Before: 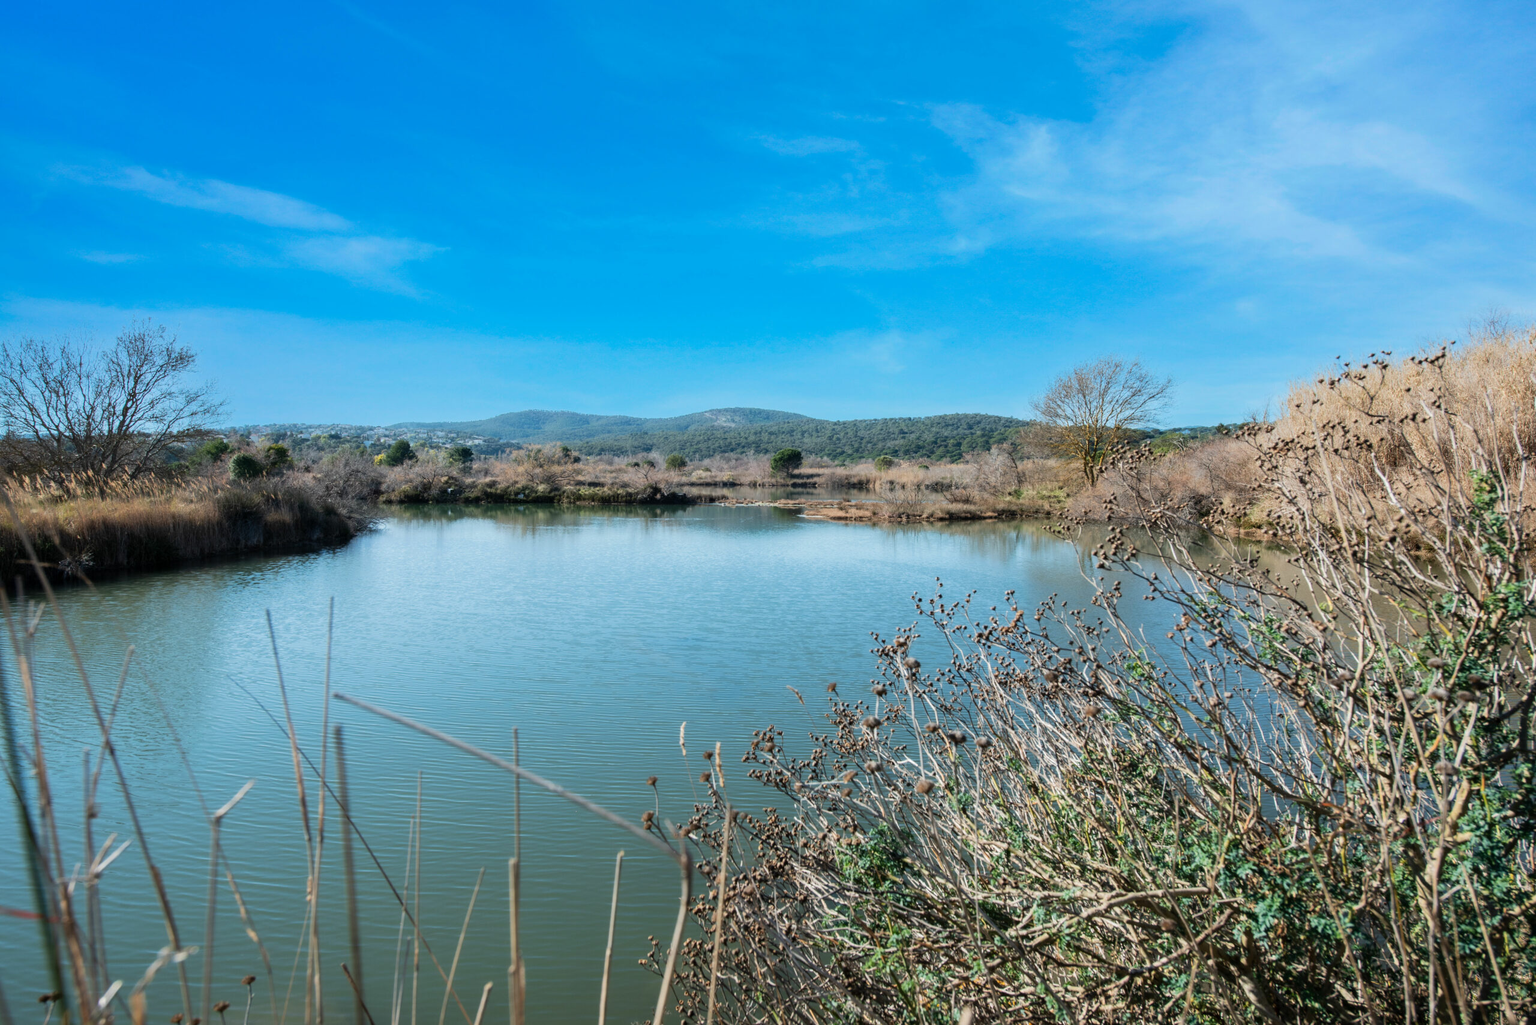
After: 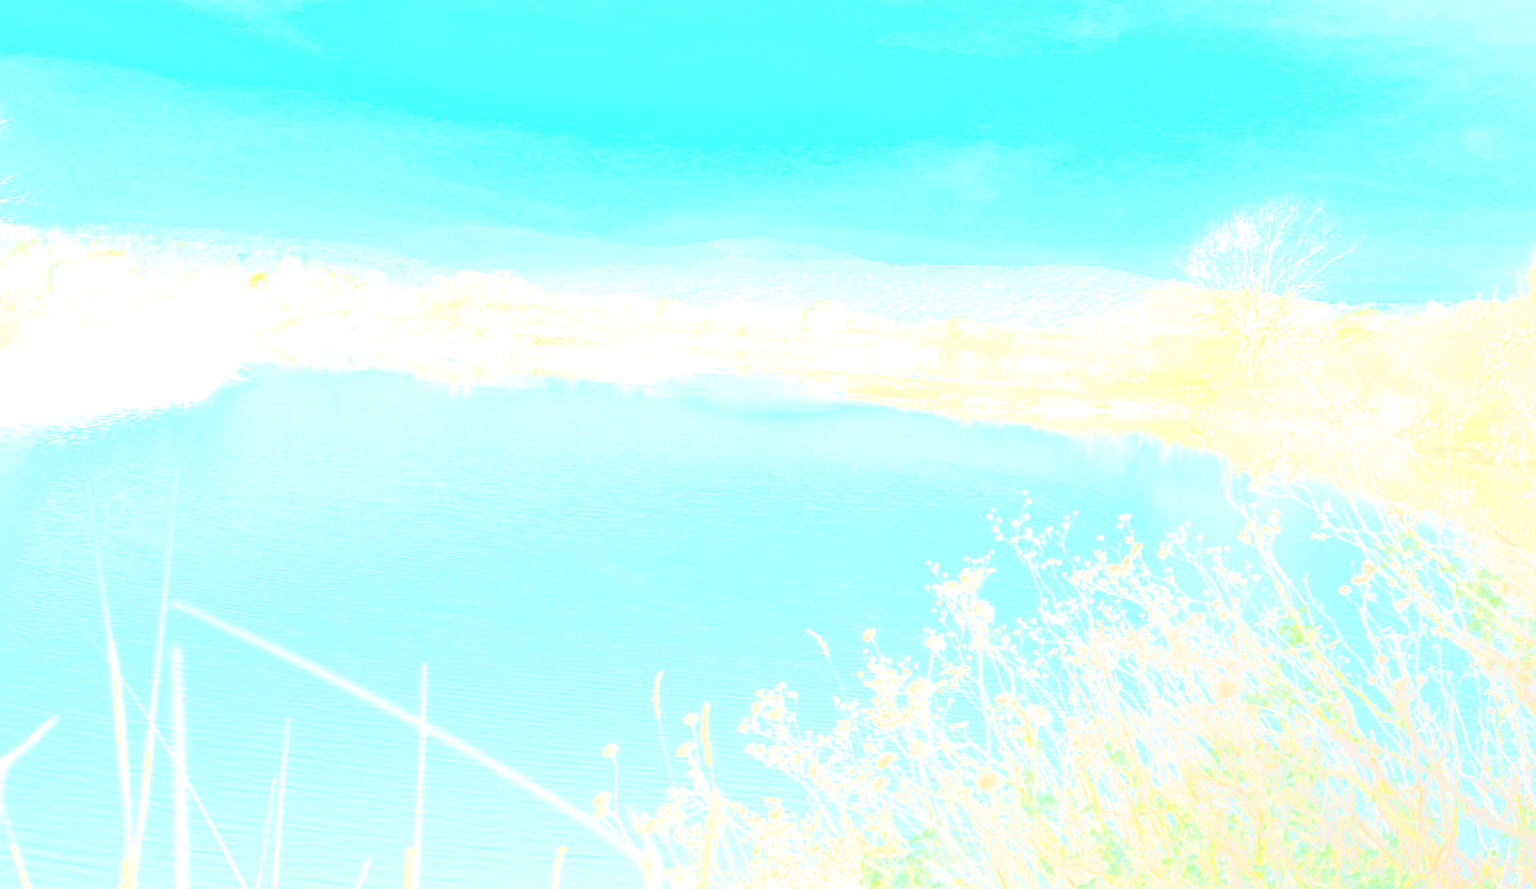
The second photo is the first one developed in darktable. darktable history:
crop and rotate: angle -3.37°, left 9.79%, top 20.73%, right 12.42%, bottom 11.82%
contrast brightness saturation: brightness -0.25, saturation 0.2
bloom: size 85%, threshold 5%, strength 85%
velvia: on, module defaults
rgb curve: curves: ch0 [(0, 0) (0.284, 0.292) (0.505, 0.644) (1, 1)], compensate middle gray true
